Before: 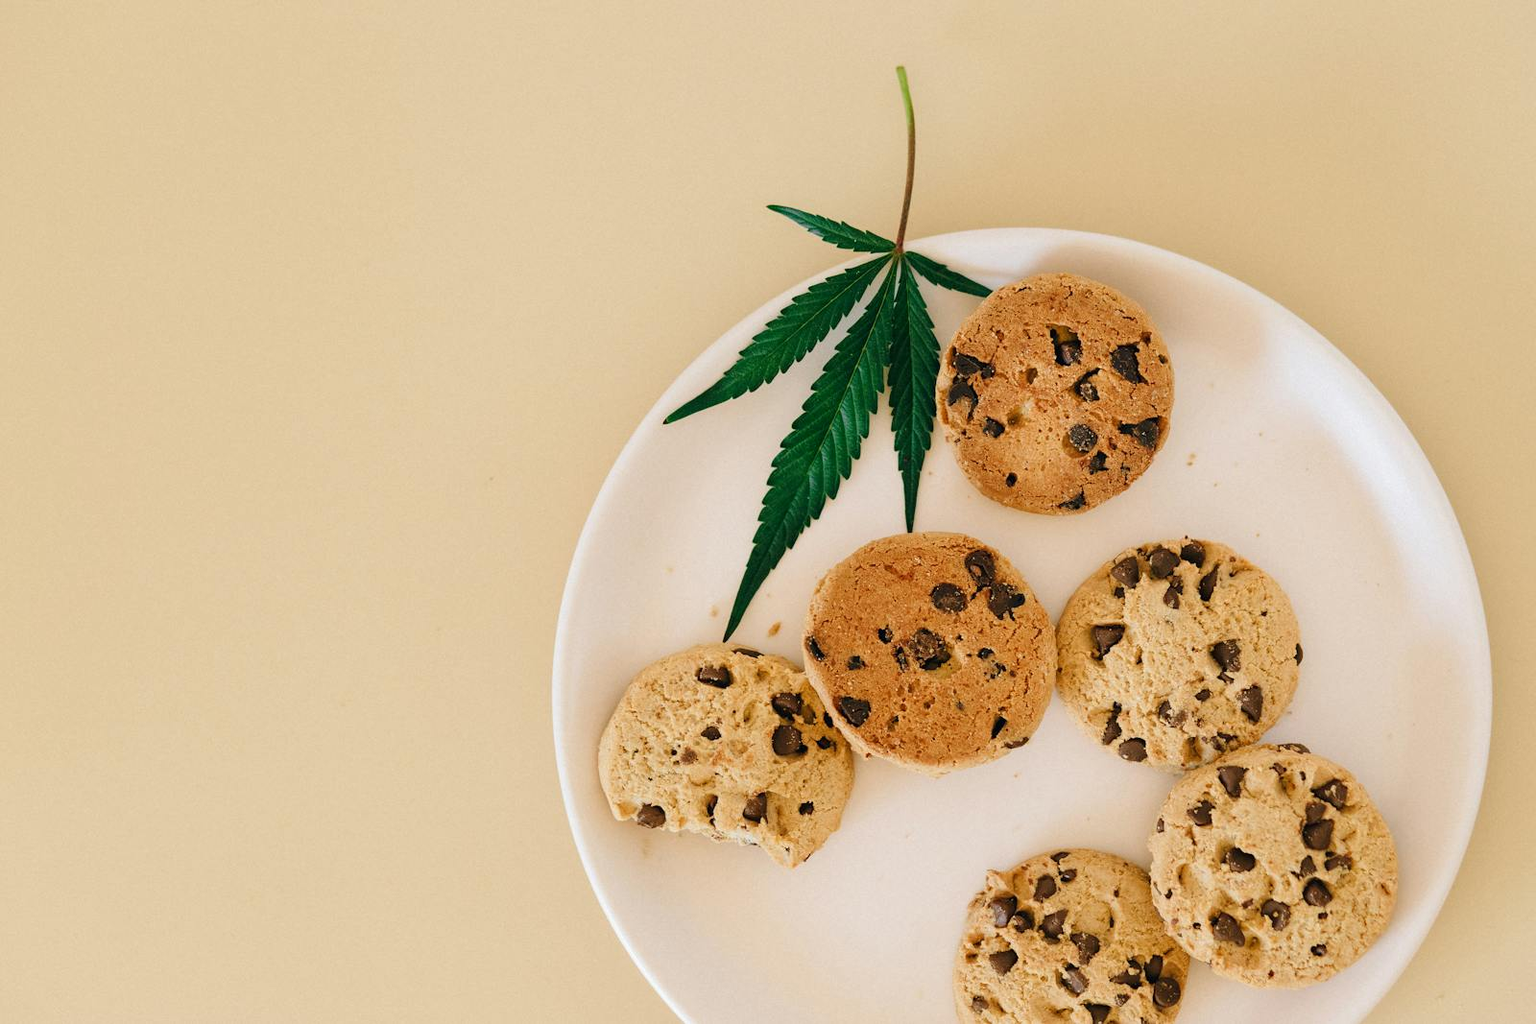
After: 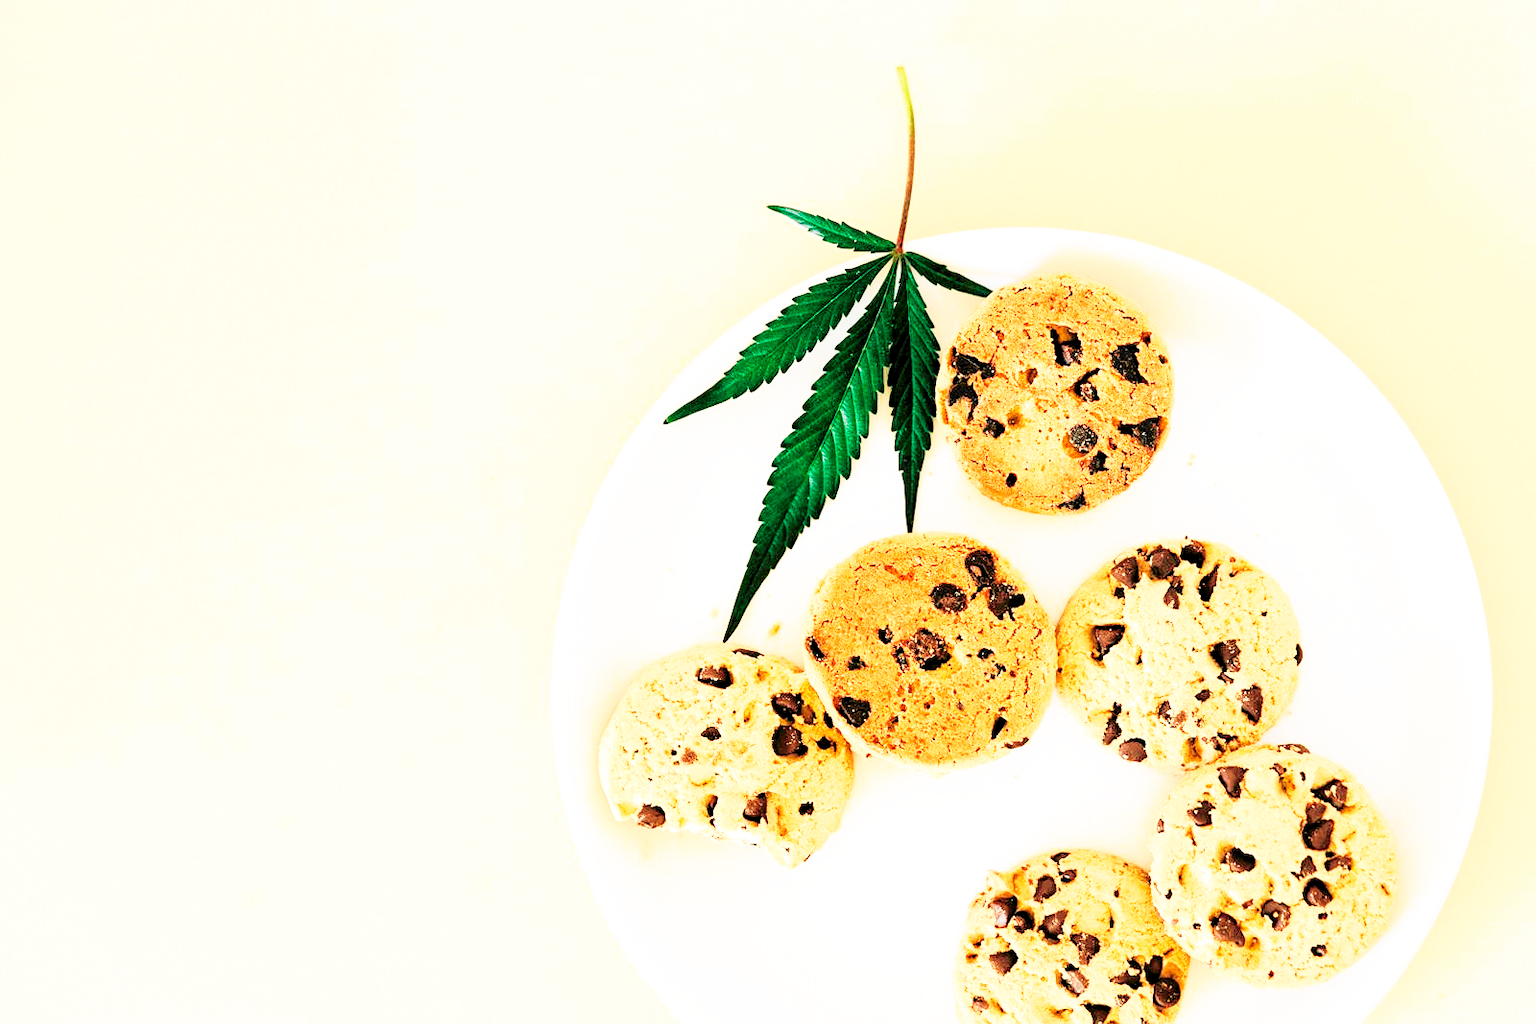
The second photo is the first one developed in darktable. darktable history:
tone curve: curves: ch0 [(0, 0.009) (0.105, 0.08) (0.195, 0.18) (0.283, 0.316) (0.384, 0.434) (0.485, 0.531) (0.638, 0.69) (0.81, 0.872) (1, 0.977)]; ch1 [(0, 0) (0.161, 0.092) (0.35, 0.33) (0.379, 0.401) (0.456, 0.469) (0.502, 0.5) (0.525, 0.514) (0.586, 0.617) (0.635, 0.655) (1, 1)]; ch2 [(0, 0) (0.371, 0.362) (0.437, 0.437) (0.48, 0.49) (0.53, 0.515) (0.56, 0.571) (0.622, 0.606) (1, 1)], color space Lab, independent channels, preserve colors none
levels: levels [0.073, 0.497, 0.972]
base curve: curves: ch0 [(0, 0) (0.007, 0.004) (0.027, 0.03) (0.046, 0.07) (0.207, 0.54) (0.442, 0.872) (0.673, 0.972) (1, 1)], preserve colors none
